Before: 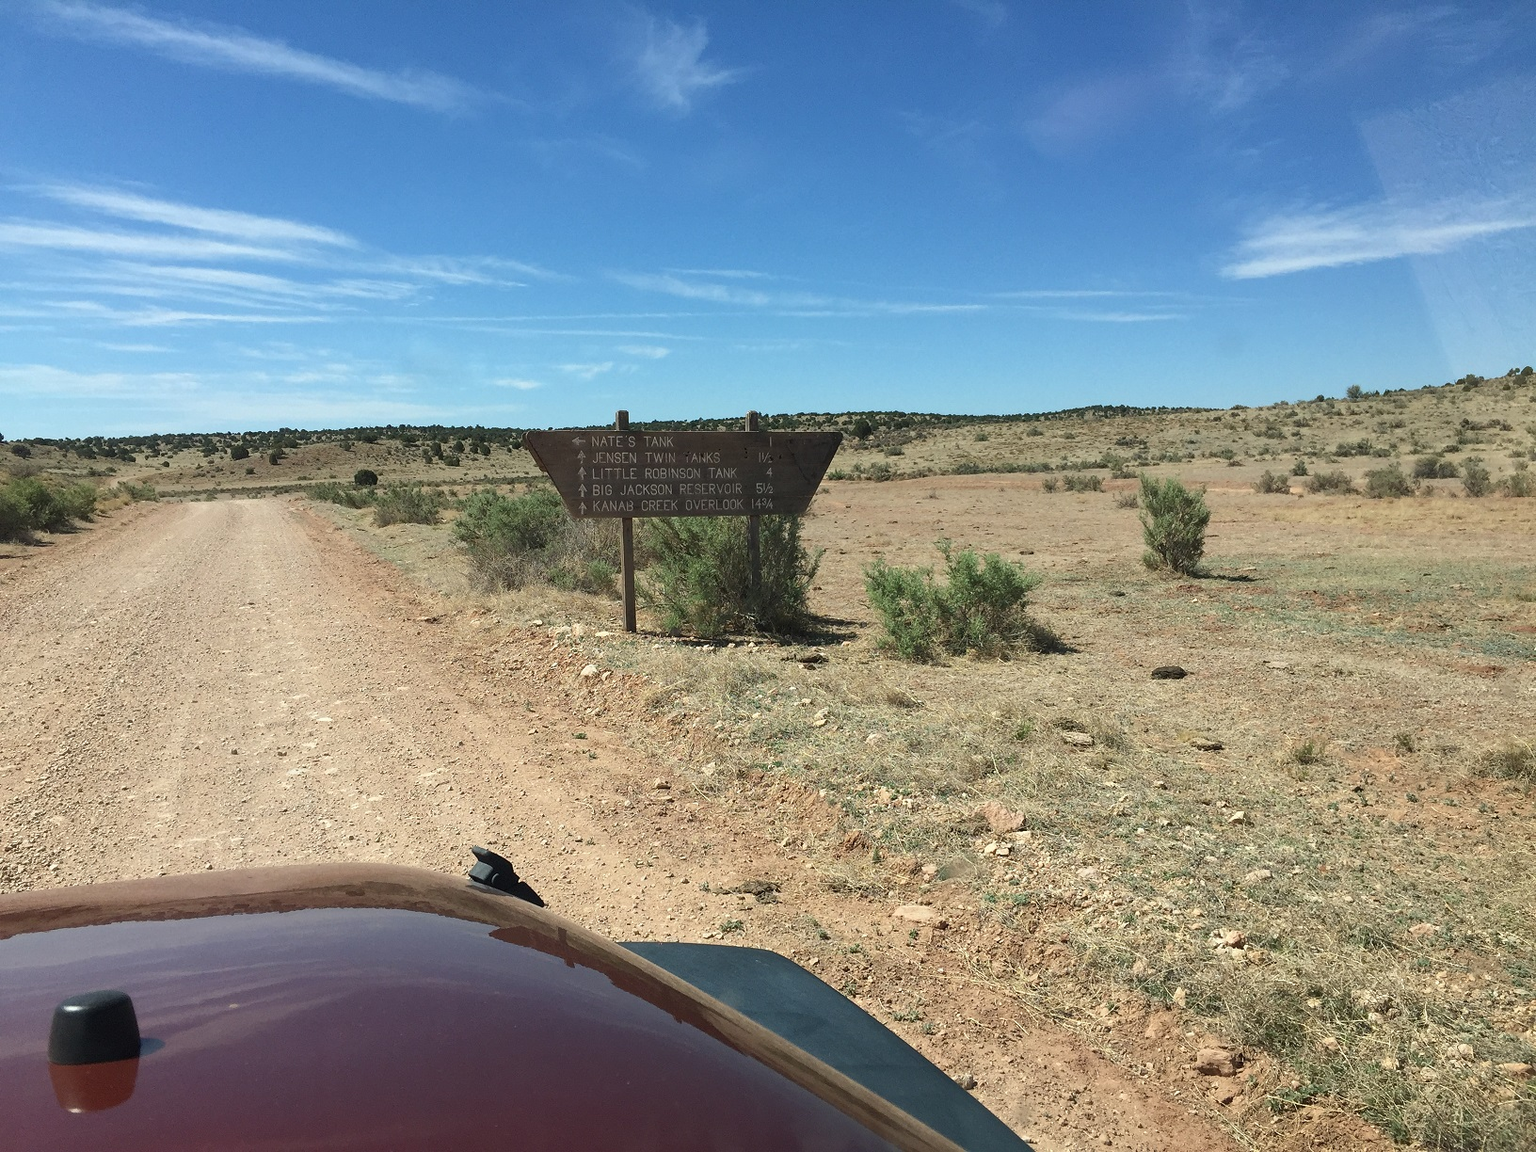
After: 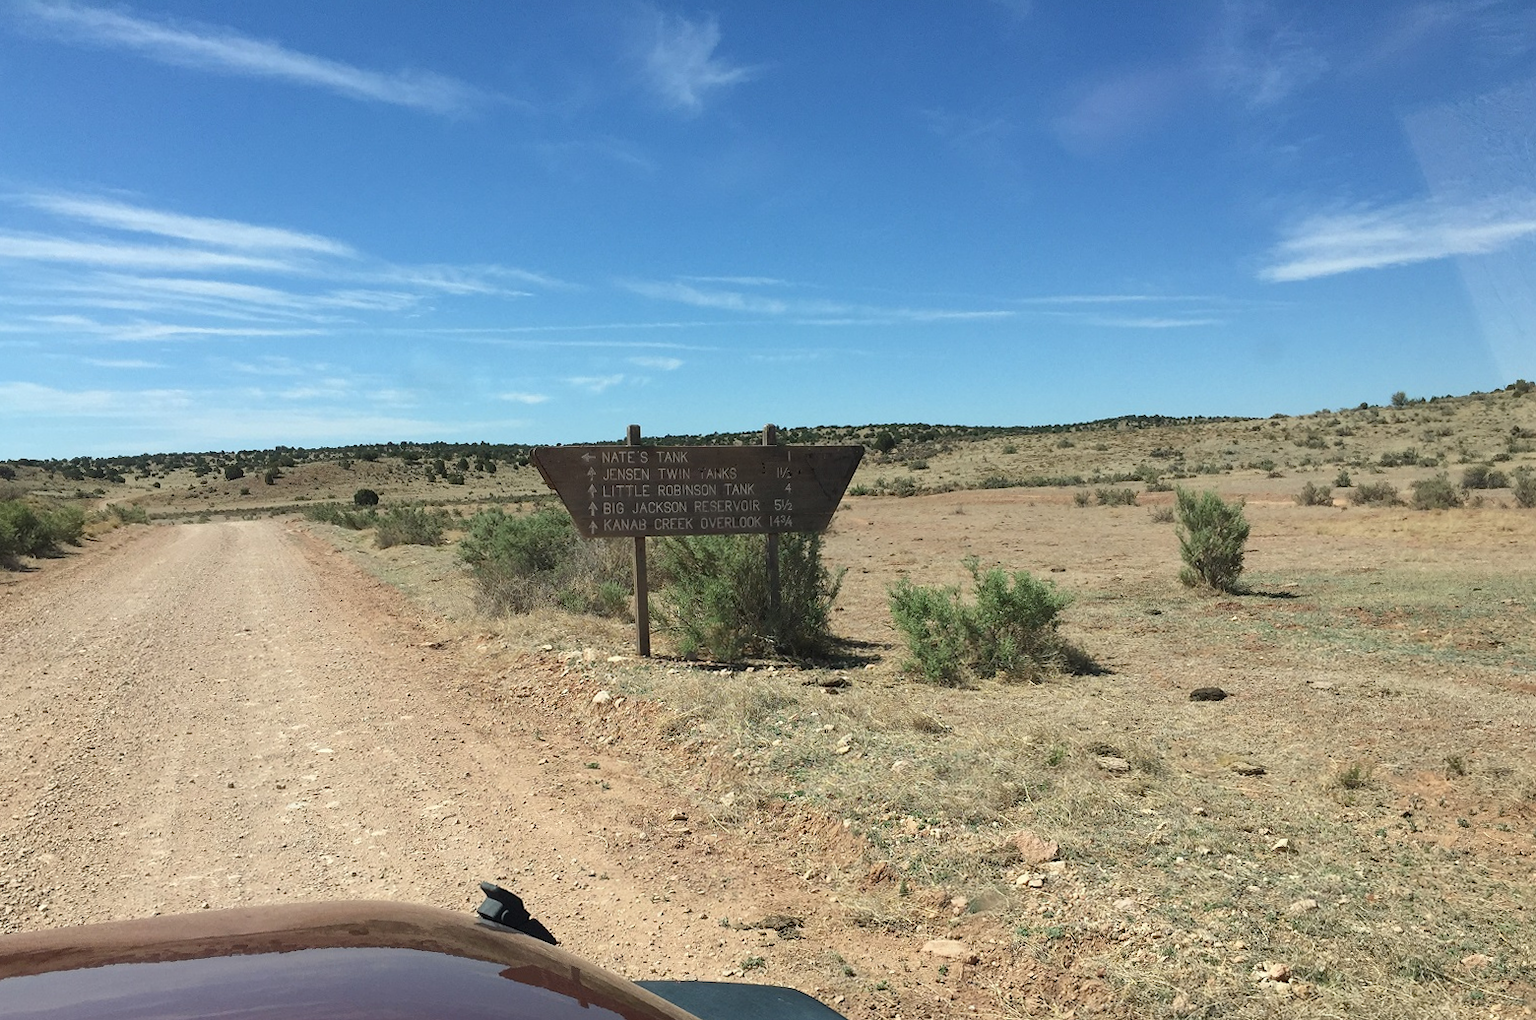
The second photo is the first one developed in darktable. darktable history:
crop and rotate: angle 0.485°, left 0.44%, right 2.862%, bottom 14.338%
